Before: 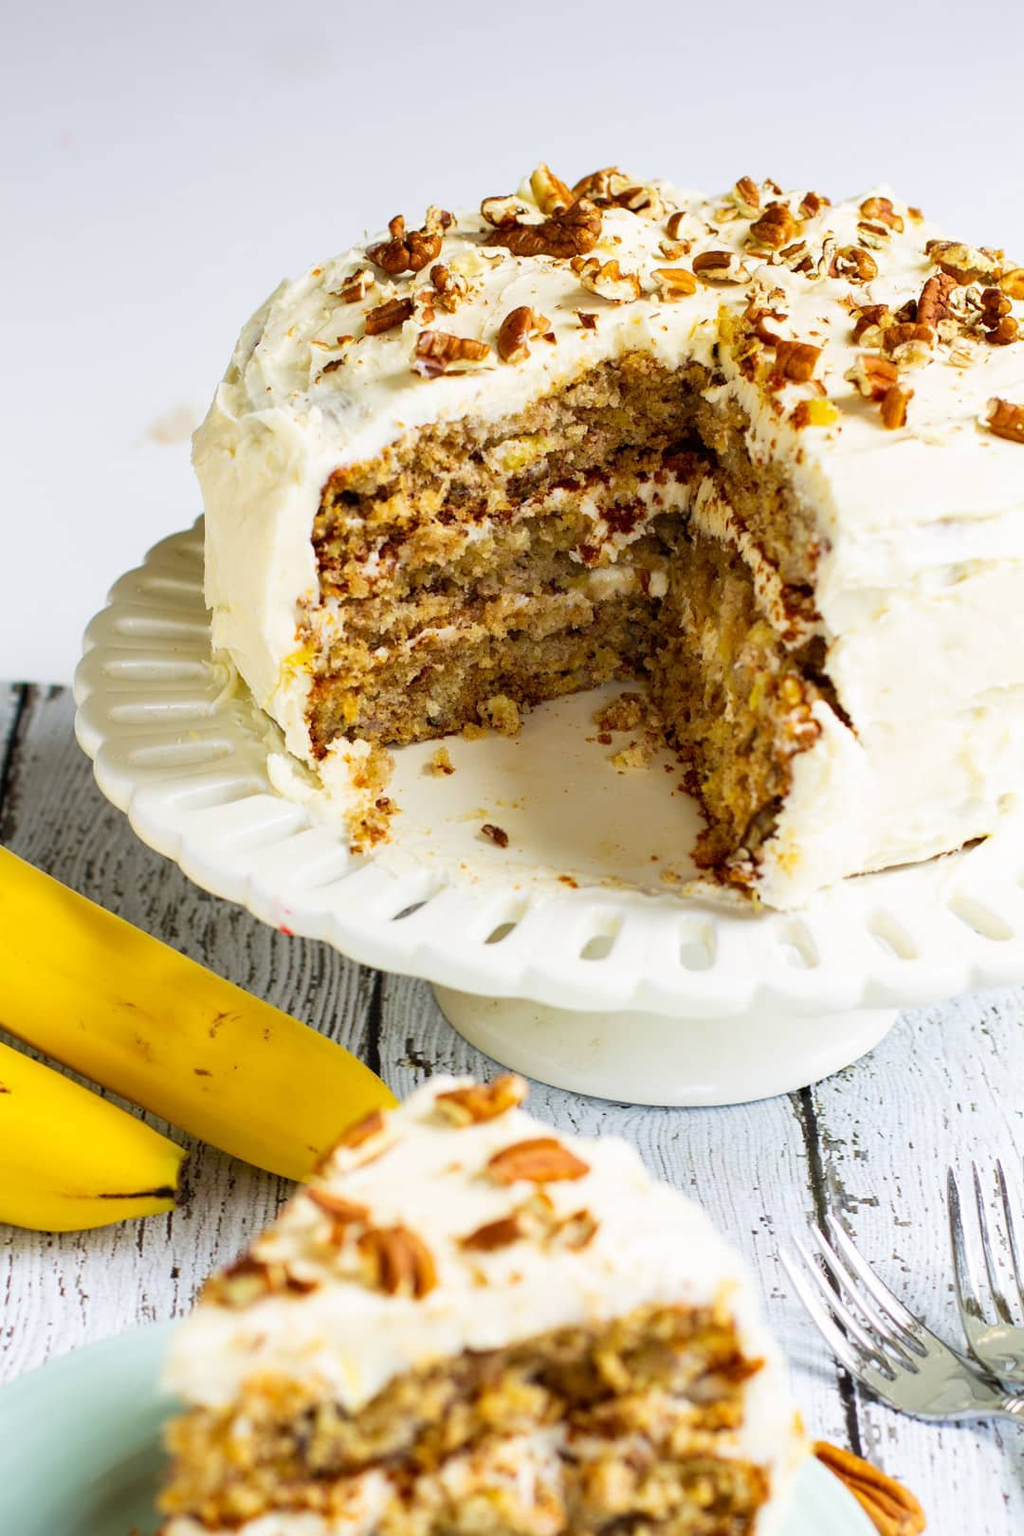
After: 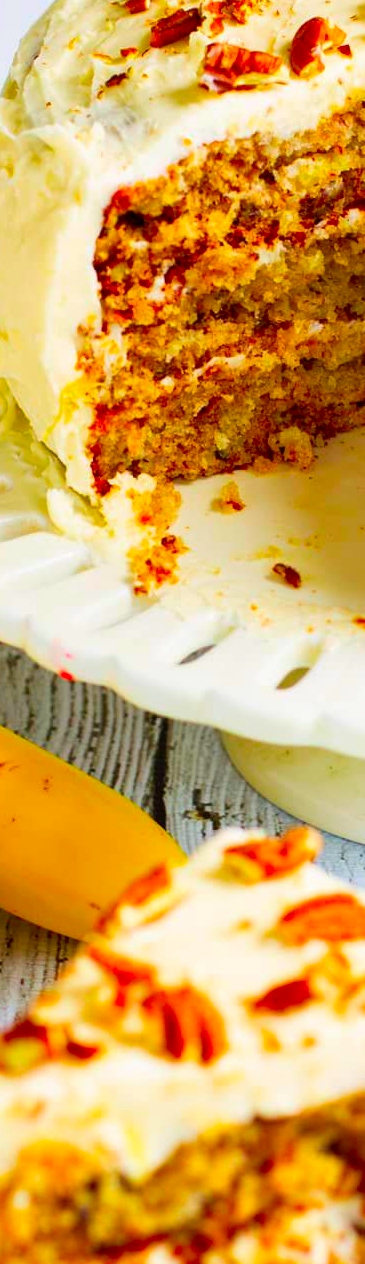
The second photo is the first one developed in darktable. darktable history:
crop and rotate: left 21.864%, top 18.936%, right 44.302%, bottom 2.982%
color correction: highlights b* 0.029, saturation 2.12
